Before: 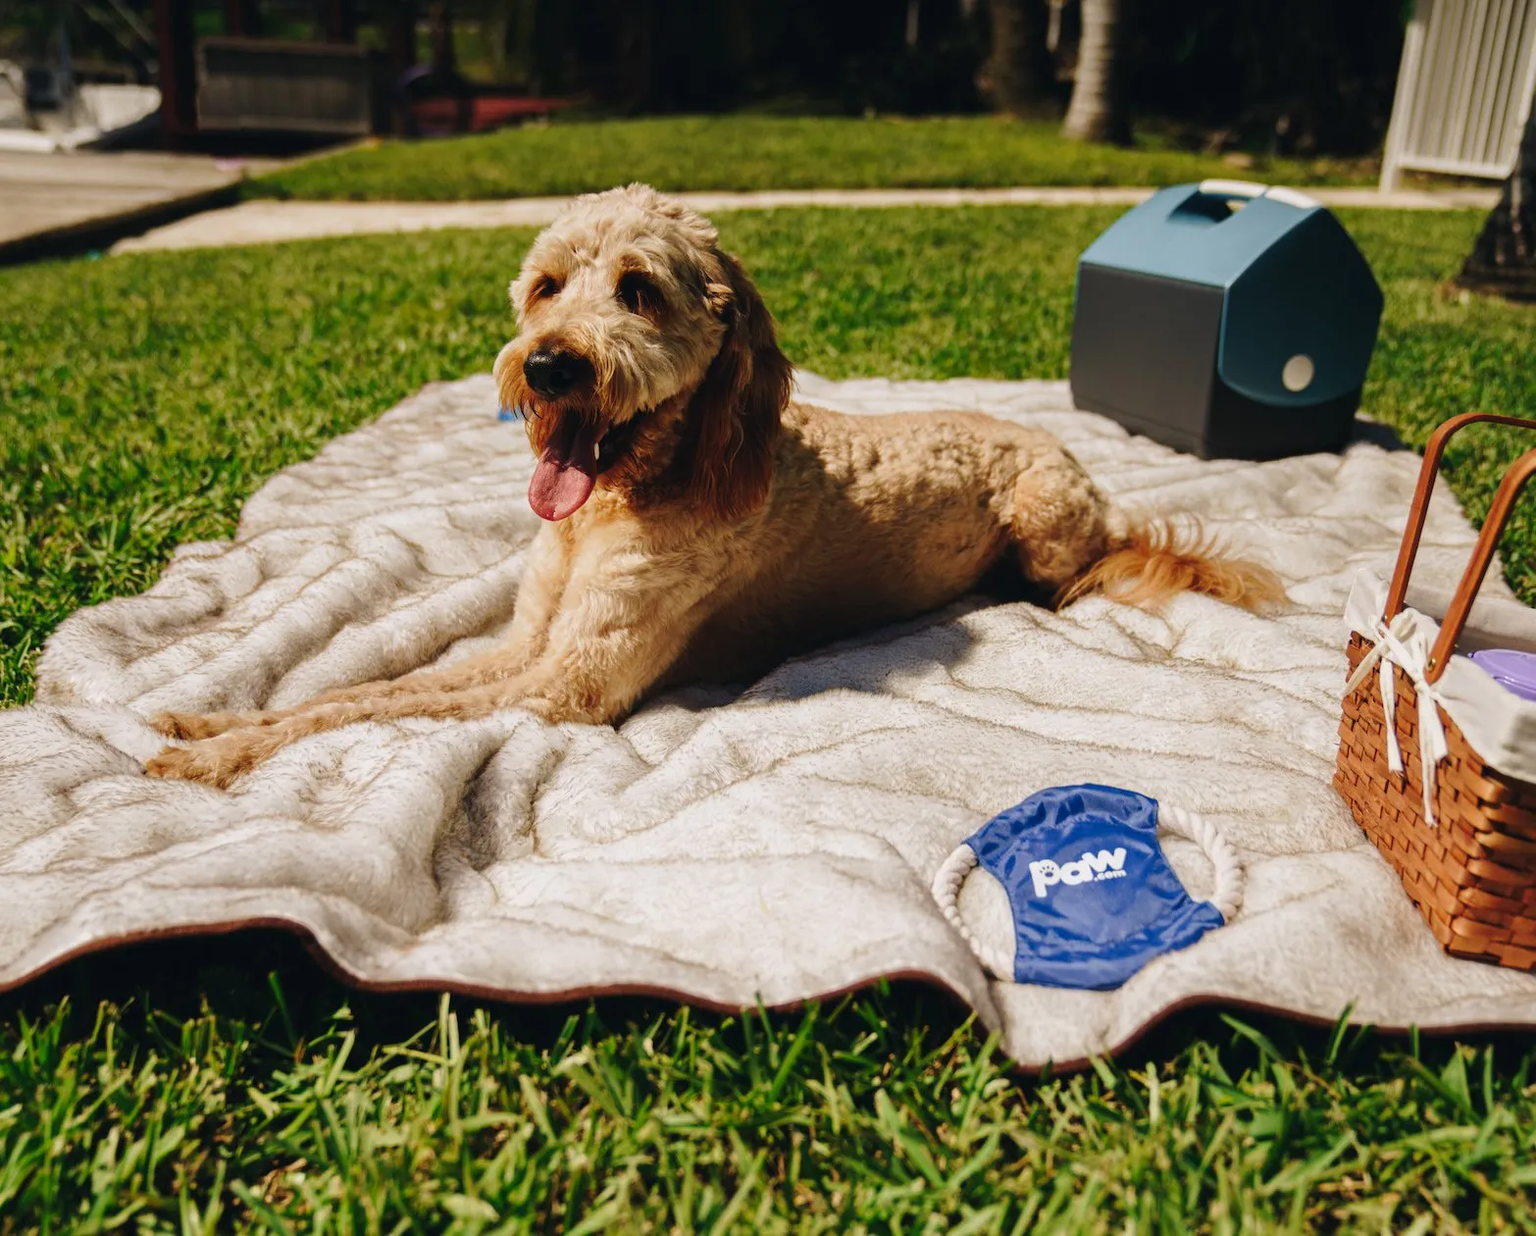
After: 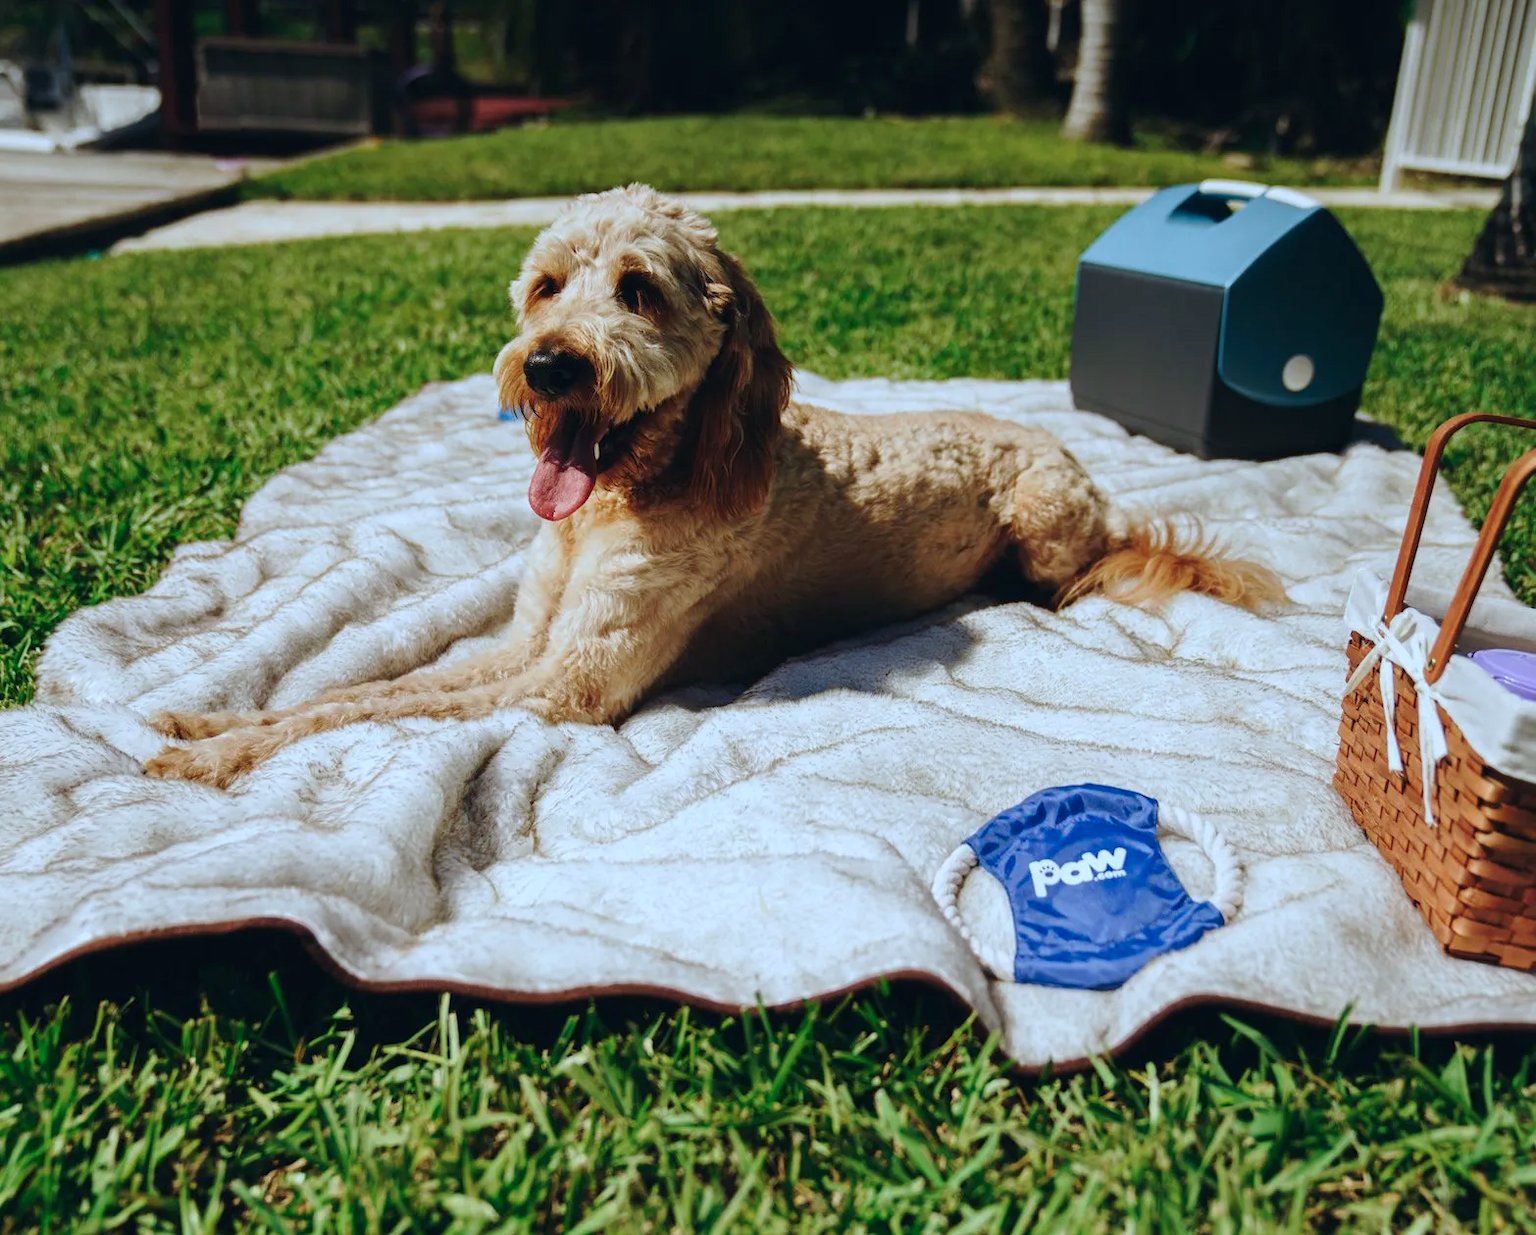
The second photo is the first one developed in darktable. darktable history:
color calibration: x 0.382, y 0.371, temperature 3881.32 K
